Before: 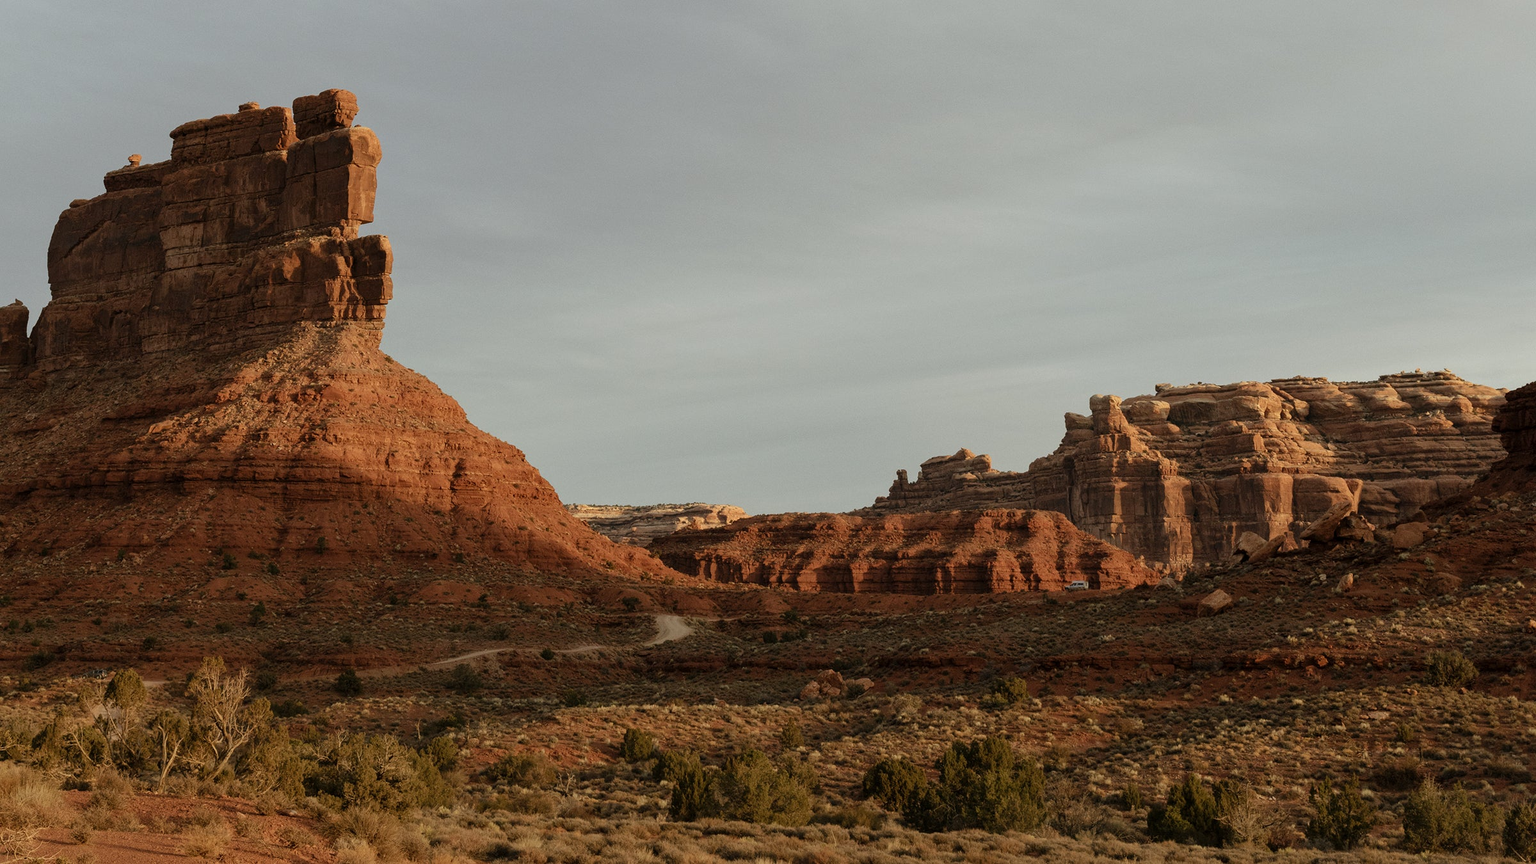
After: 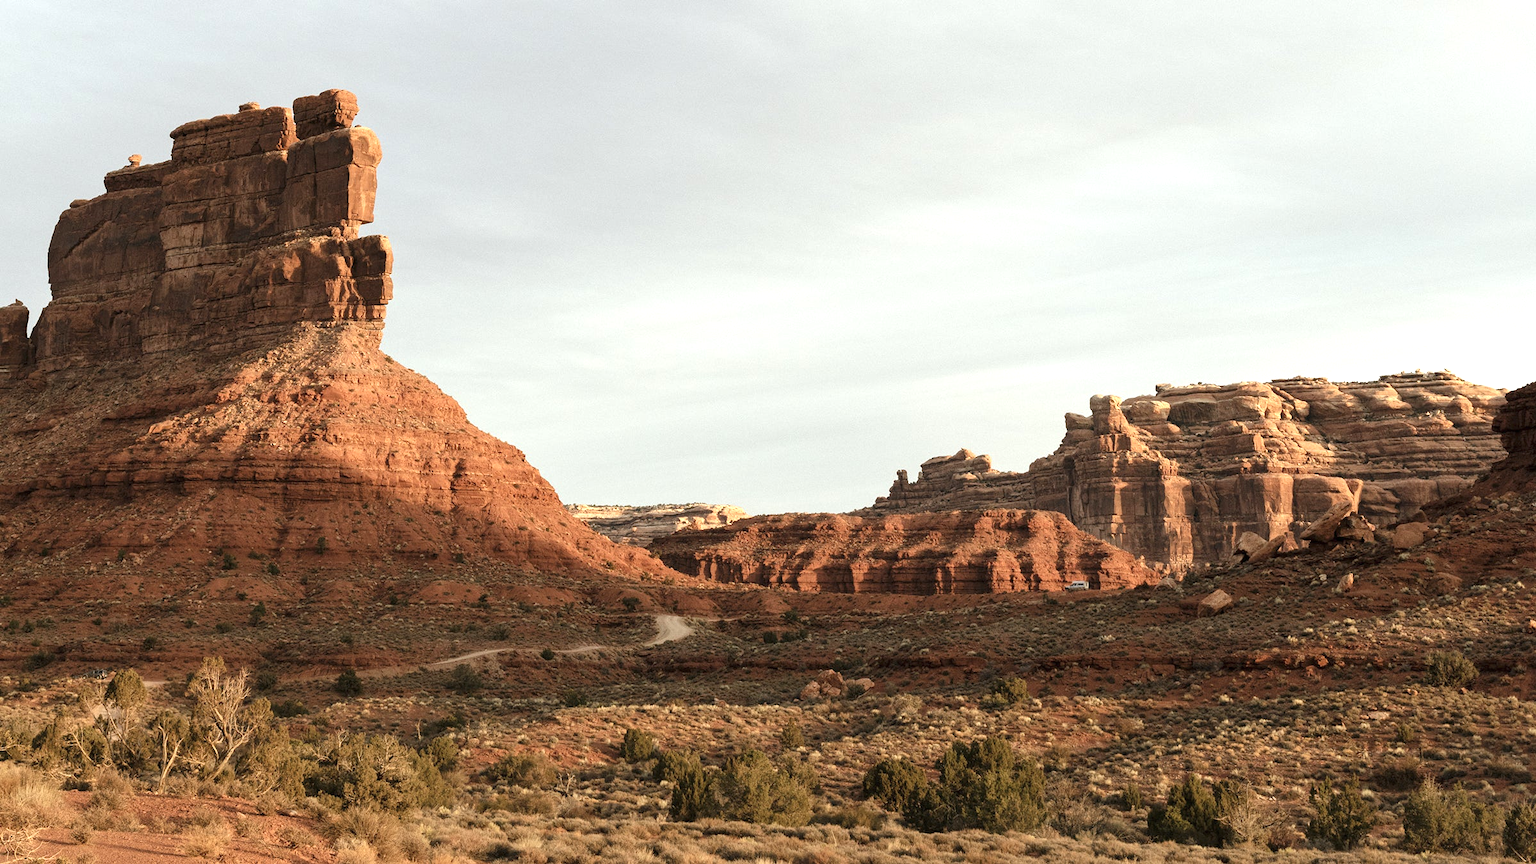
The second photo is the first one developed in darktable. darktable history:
exposure: black level correction 0, exposure 1.198 EV, compensate exposure bias true, compensate highlight preservation false
contrast brightness saturation: saturation -0.17
